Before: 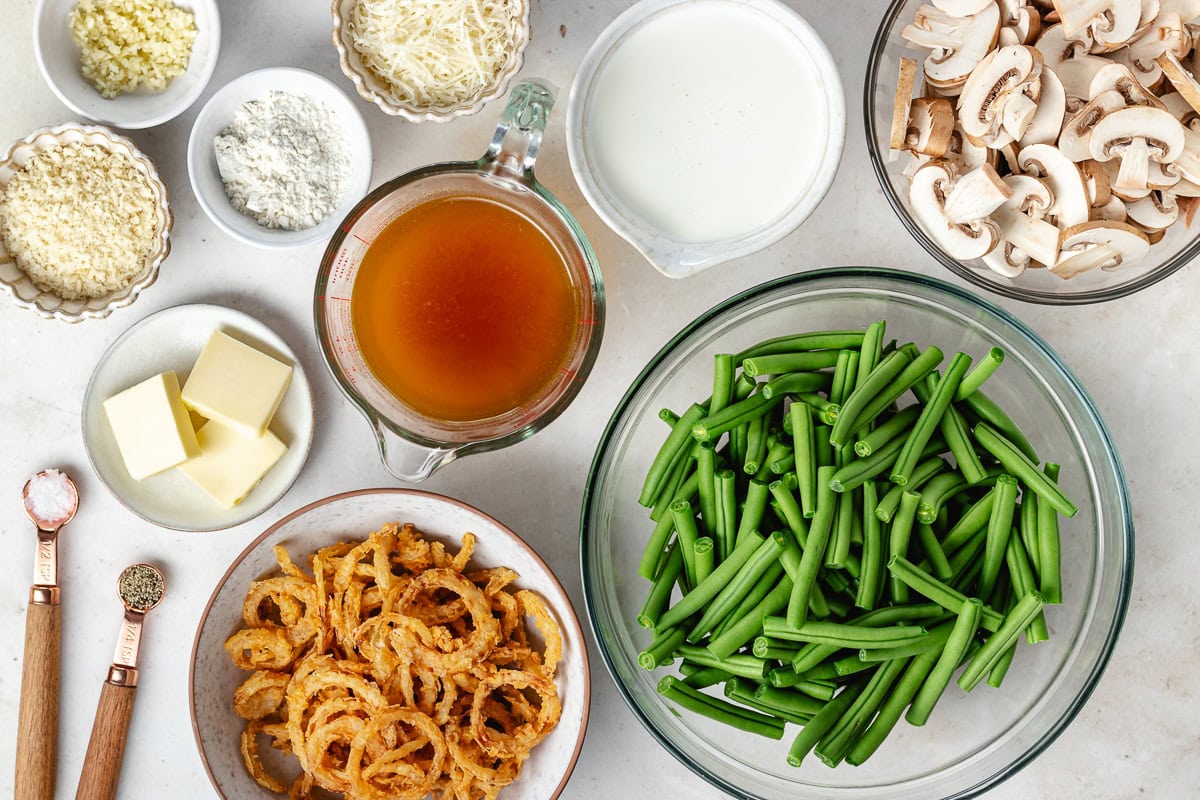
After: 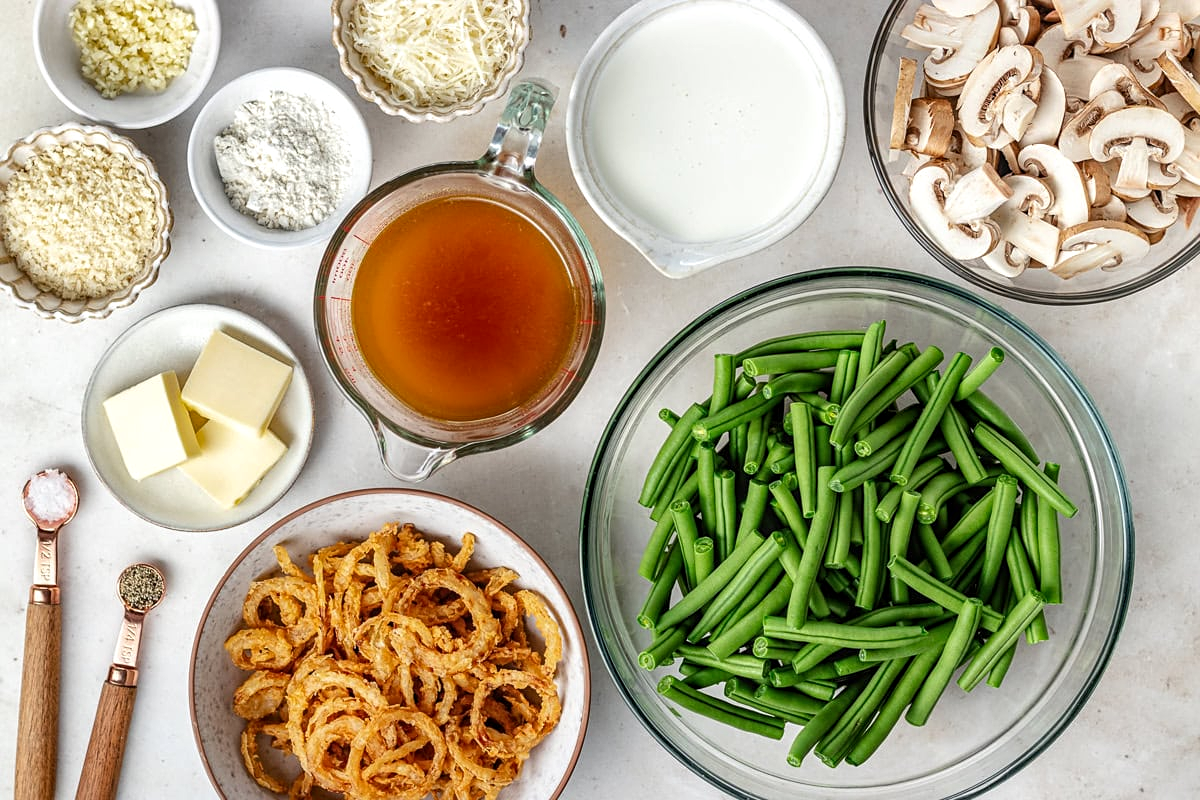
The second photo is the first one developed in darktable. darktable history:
sharpen: amount 0.214
local contrast: on, module defaults
